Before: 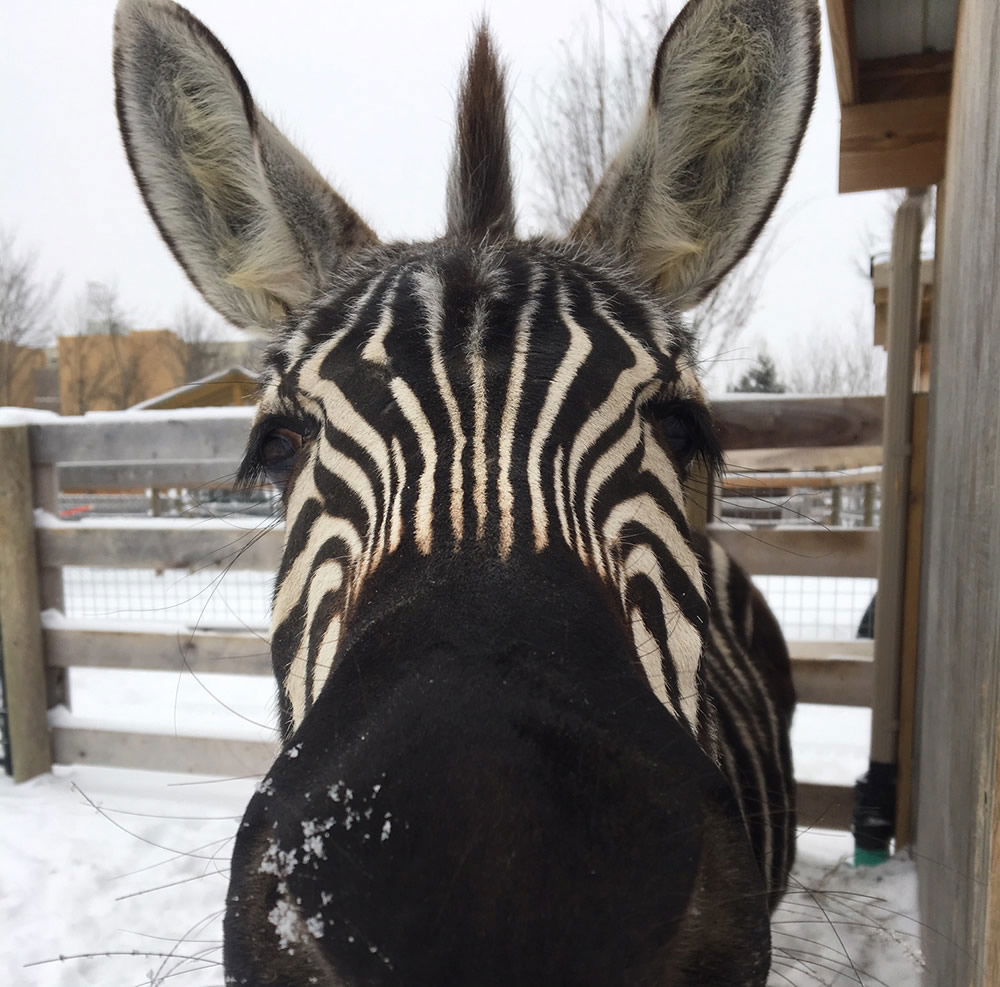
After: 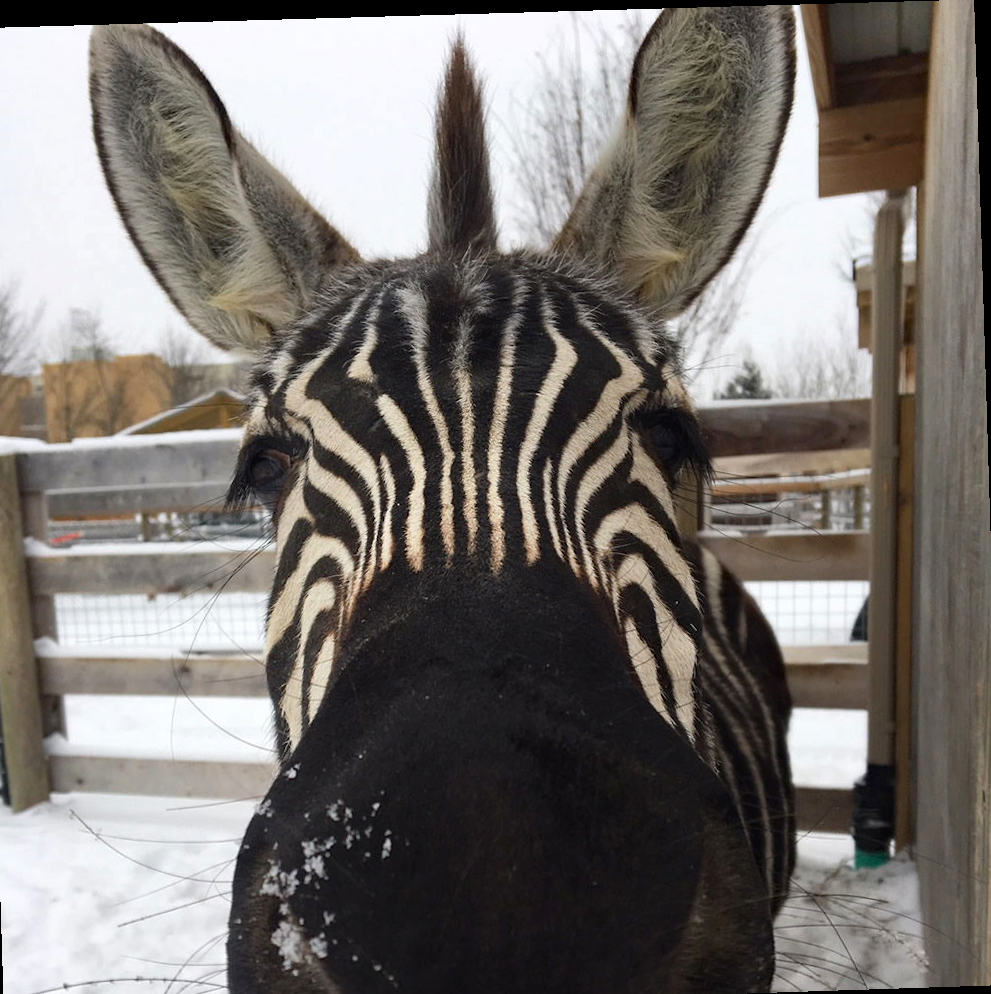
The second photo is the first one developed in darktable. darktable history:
rotate and perspective: rotation -1.77°, lens shift (horizontal) 0.004, automatic cropping off
crop and rotate: left 2.536%, right 1.107%, bottom 2.246%
haze removal: compatibility mode true, adaptive false
